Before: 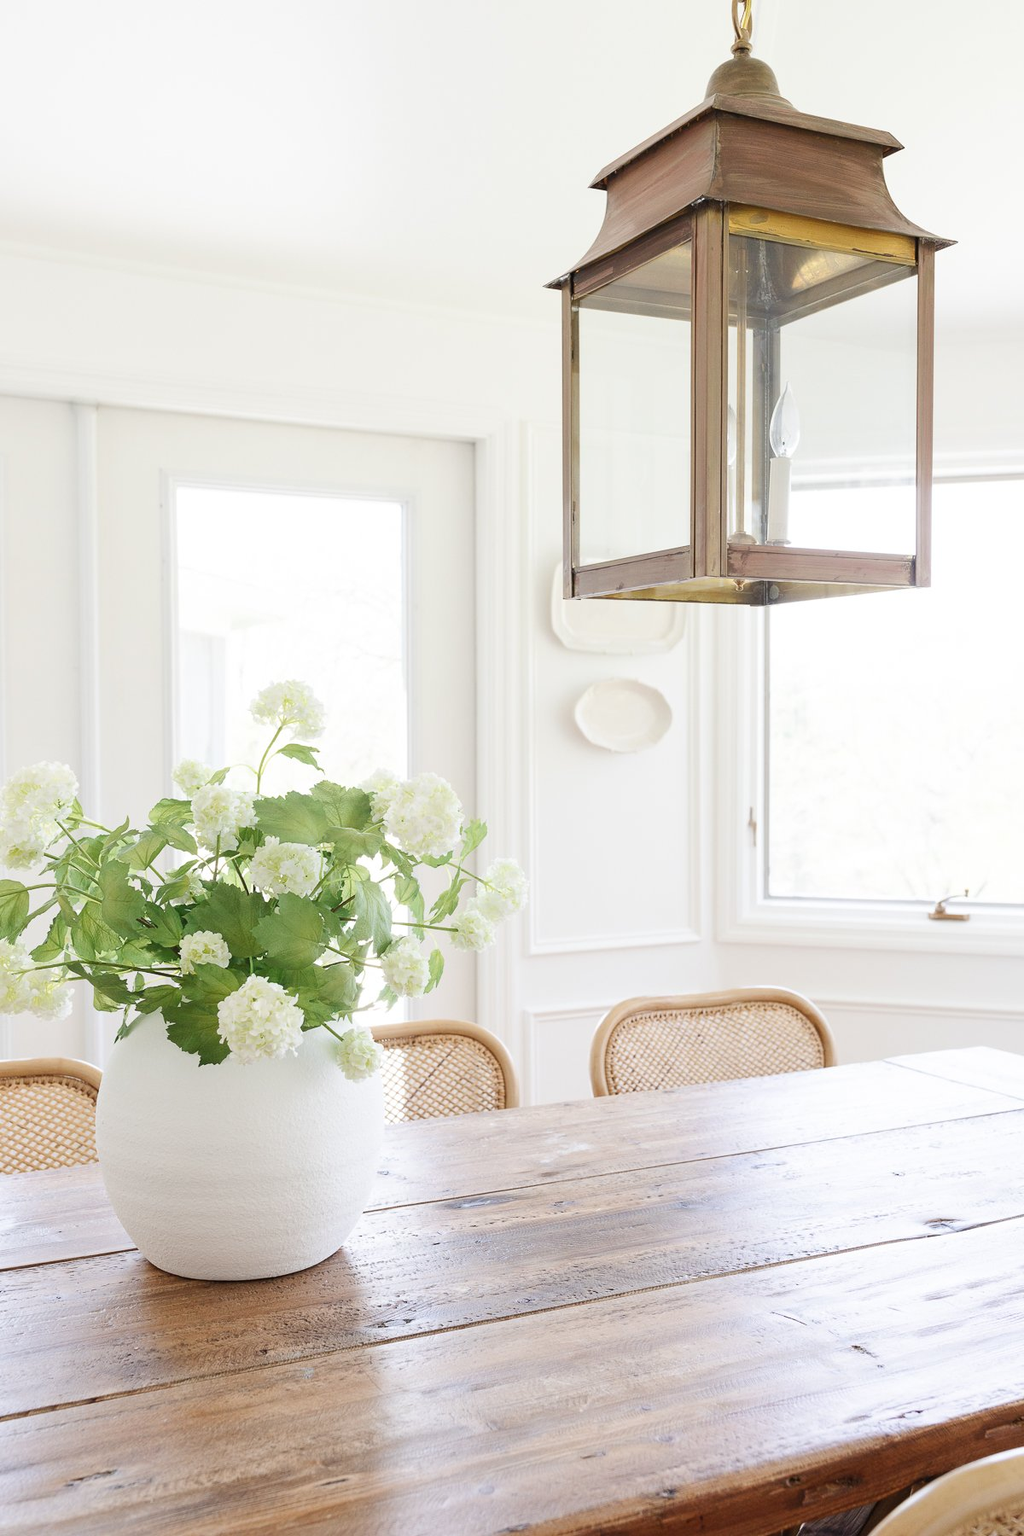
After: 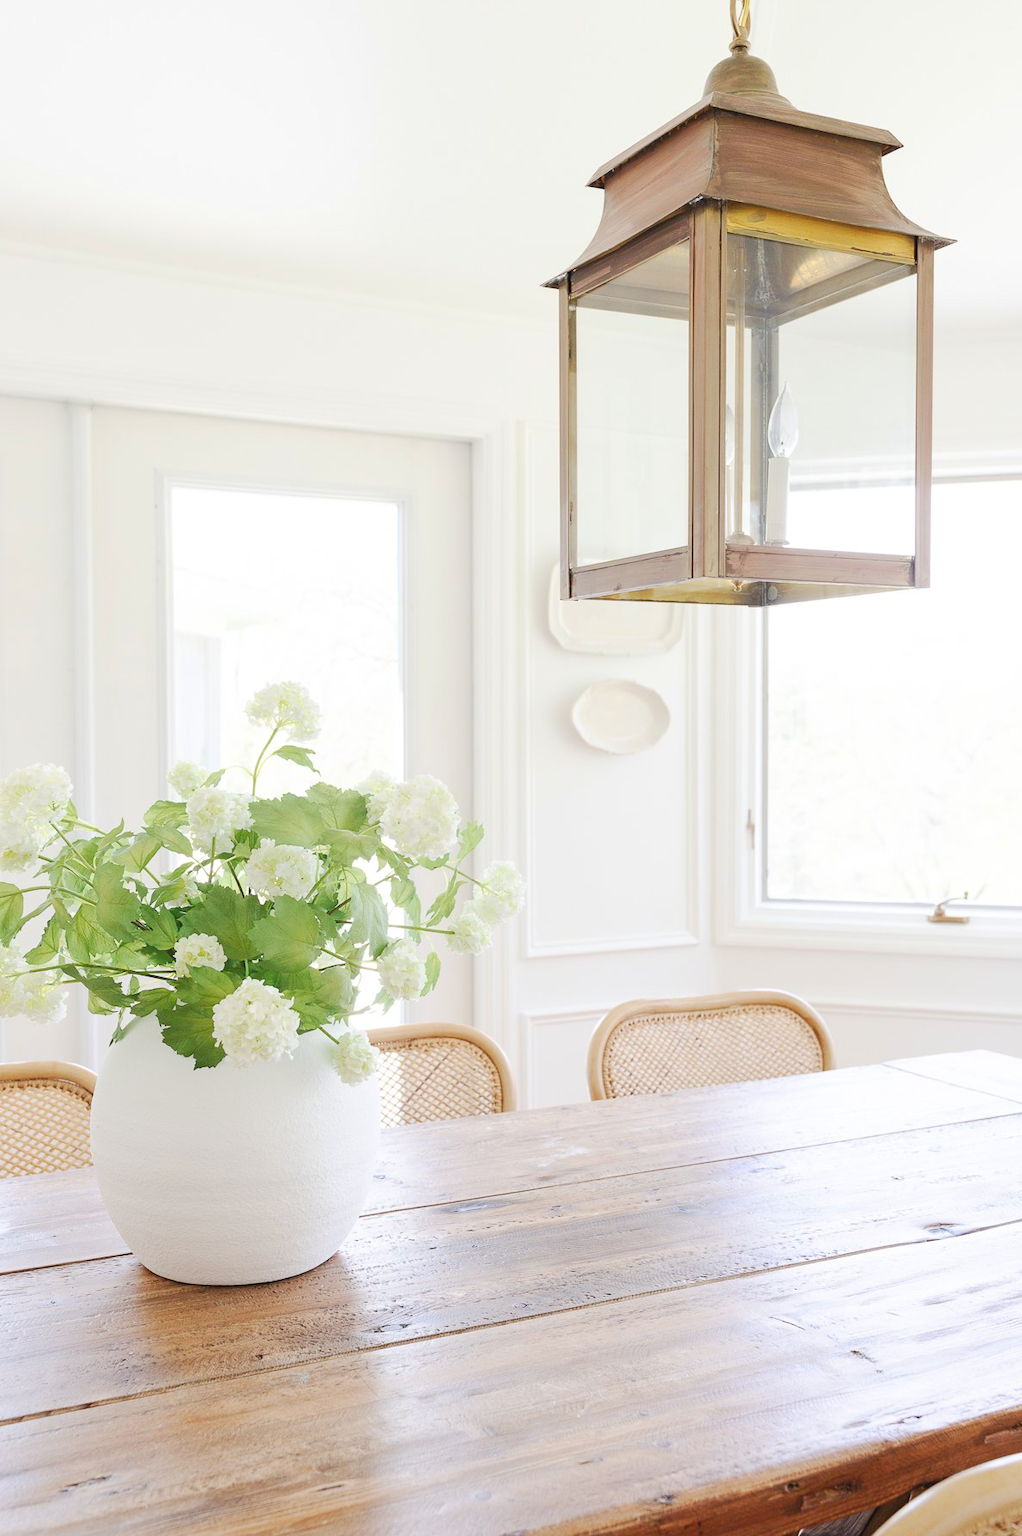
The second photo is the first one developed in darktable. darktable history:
crop and rotate: left 0.661%, top 0.219%, bottom 0.327%
contrast brightness saturation: contrast 0.03, brightness 0.065, saturation 0.13
base curve: curves: ch0 [(0, 0) (0.262, 0.32) (0.722, 0.705) (1, 1)], preserve colors none
